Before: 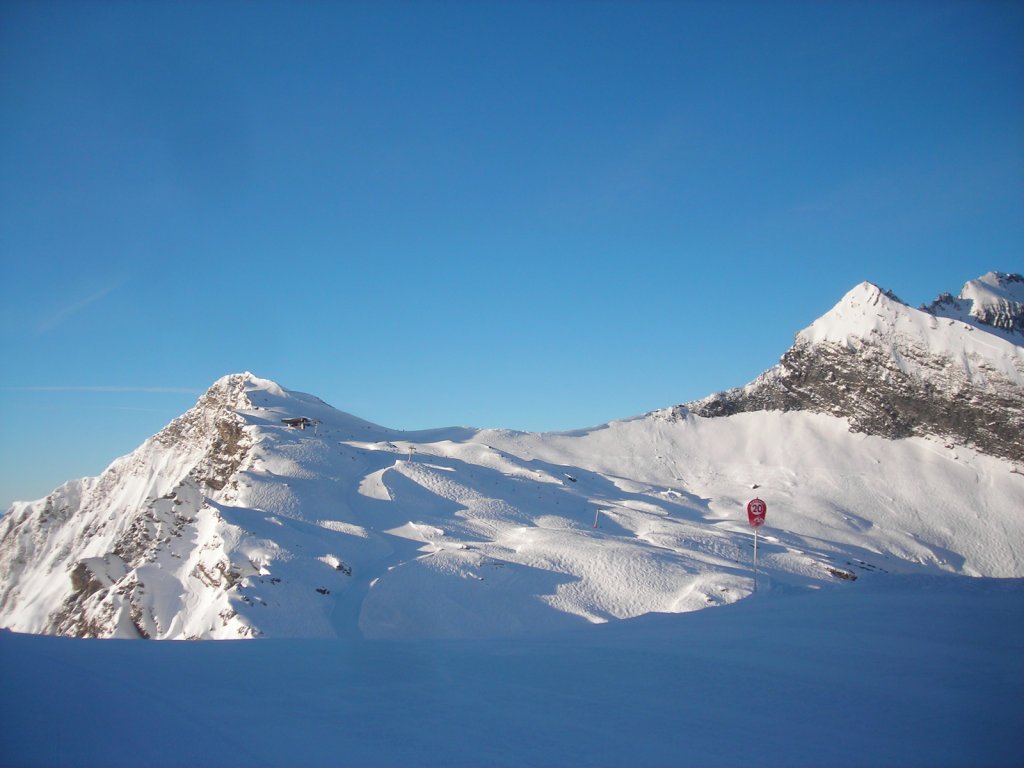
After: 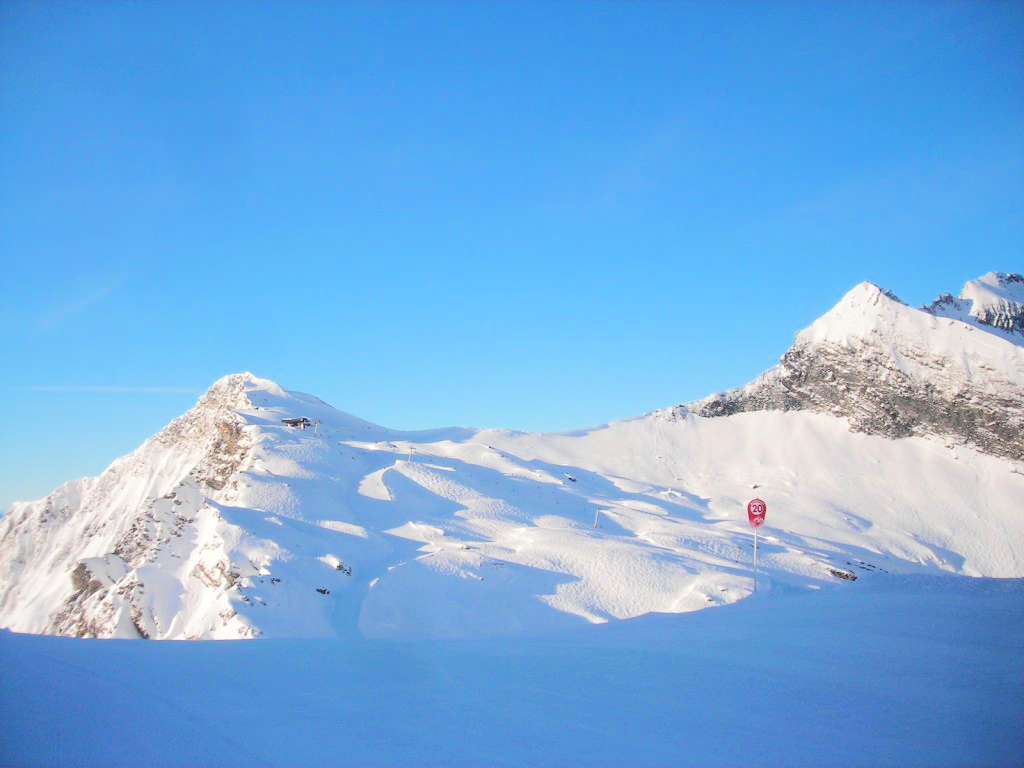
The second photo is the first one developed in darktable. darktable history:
tone equalizer: -7 EV 0.148 EV, -6 EV 0.606 EV, -5 EV 1.17 EV, -4 EV 1.3 EV, -3 EV 1.18 EV, -2 EV 0.6 EV, -1 EV 0.15 EV, edges refinement/feathering 500, mask exposure compensation -1.57 EV, preserve details no
